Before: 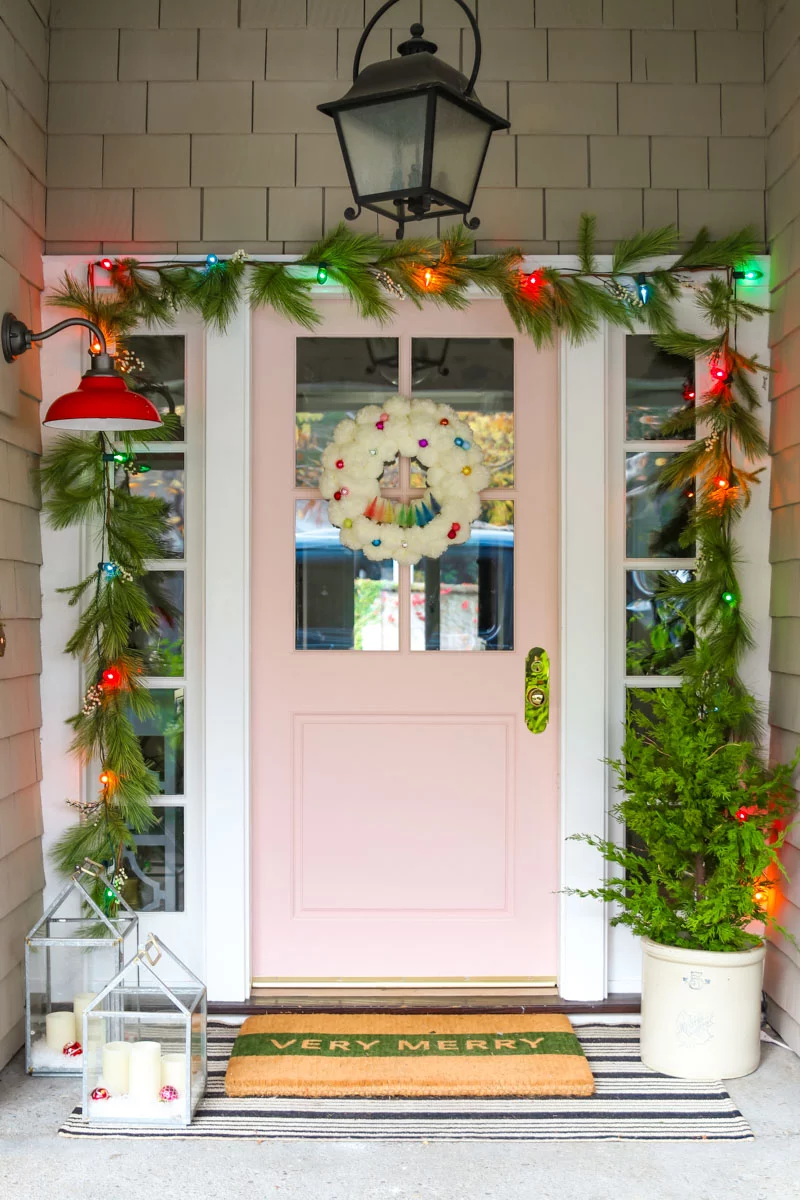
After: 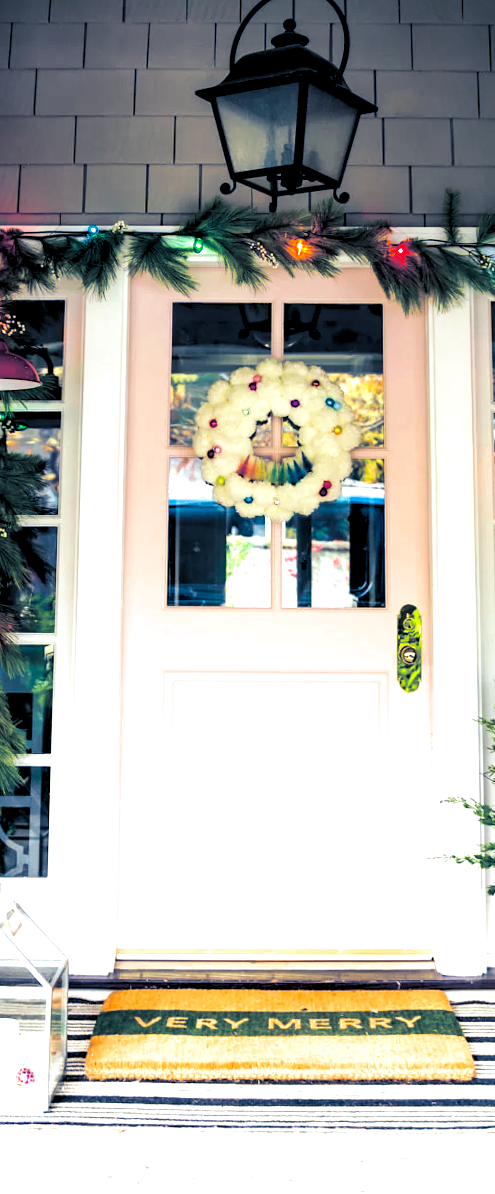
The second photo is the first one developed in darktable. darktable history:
crop and rotate: left 13.409%, right 19.924%
split-toning: shadows › hue 226.8°, shadows › saturation 0.84
color balance rgb: linear chroma grading › shadows -2.2%, linear chroma grading › highlights -15%, linear chroma grading › global chroma -10%, linear chroma grading › mid-tones -10%, perceptual saturation grading › global saturation 45%, perceptual saturation grading › highlights -50%, perceptual saturation grading › shadows 30%, perceptual brilliance grading › global brilliance 18%, global vibrance 45%
rgb levels: levels [[0.034, 0.472, 0.904], [0, 0.5, 1], [0, 0.5, 1]]
rotate and perspective: rotation 0.215°, lens shift (vertical) -0.139, crop left 0.069, crop right 0.939, crop top 0.002, crop bottom 0.996
exposure: black level correction 0.001, exposure -0.125 EV, compensate exposure bias true, compensate highlight preservation false
levels: levels [0.031, 0.5, 0.969]
